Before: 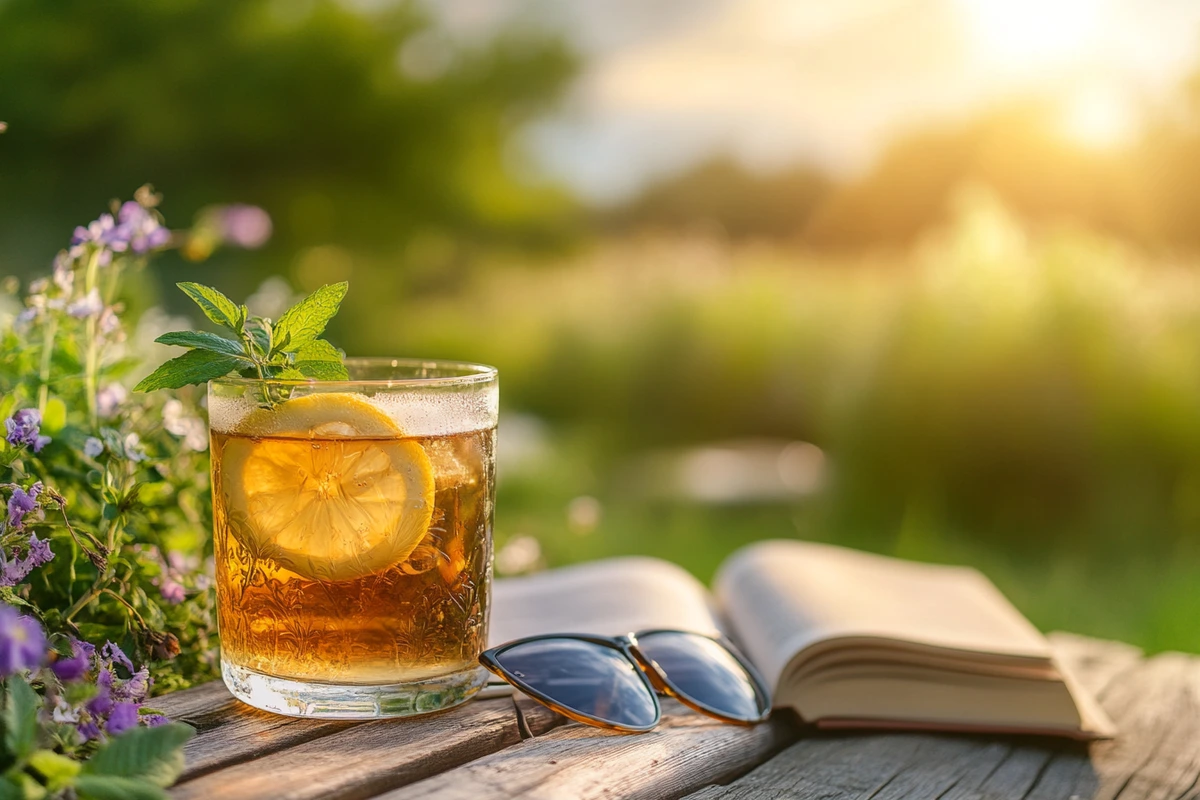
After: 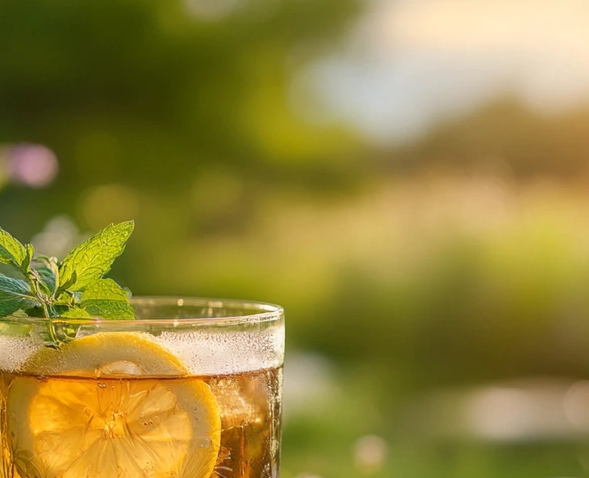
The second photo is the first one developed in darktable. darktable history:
crop: left 17.874%, top 7.727%, right 33.002%, bottom 32.499%
